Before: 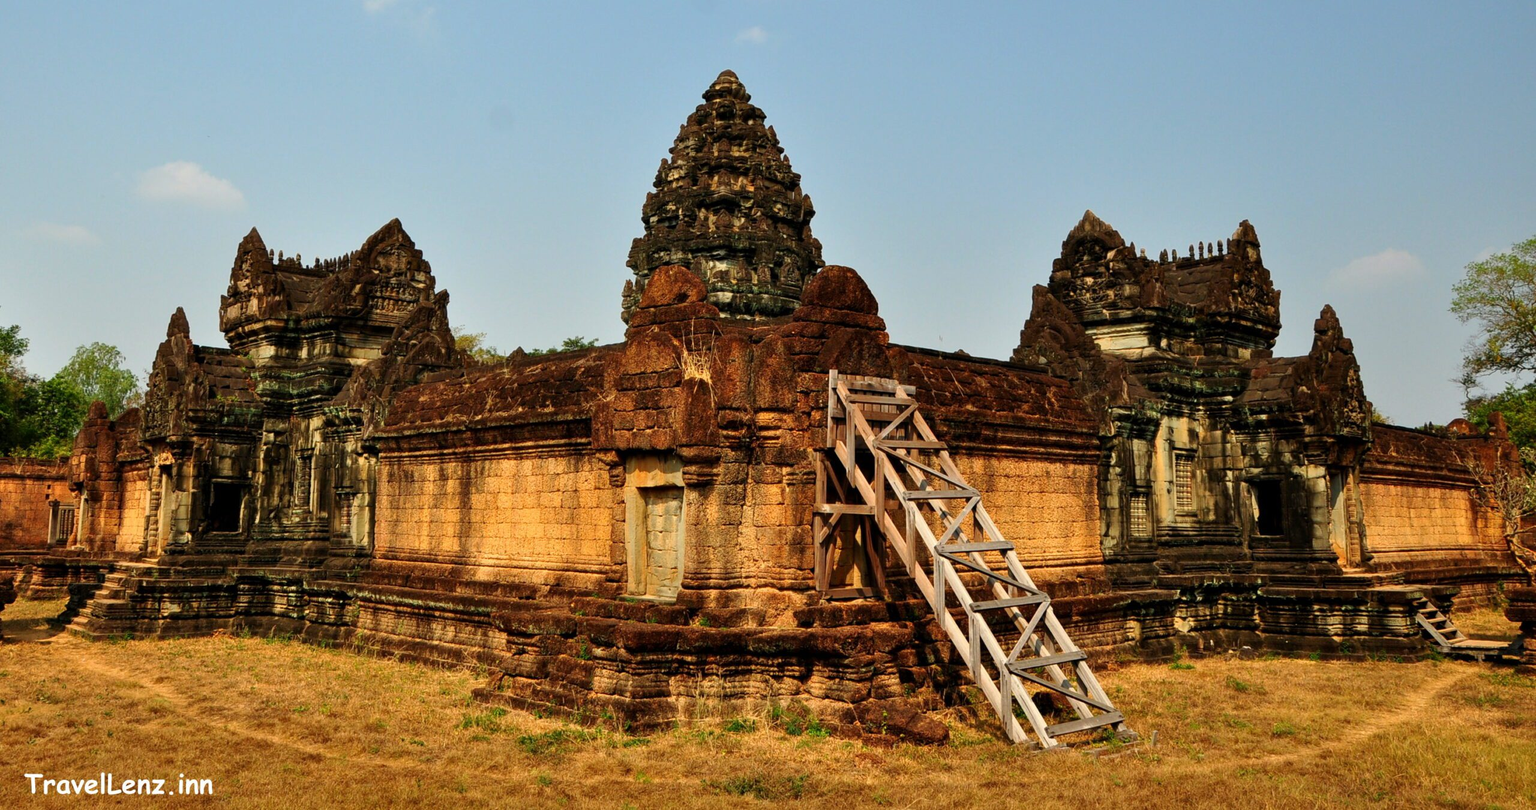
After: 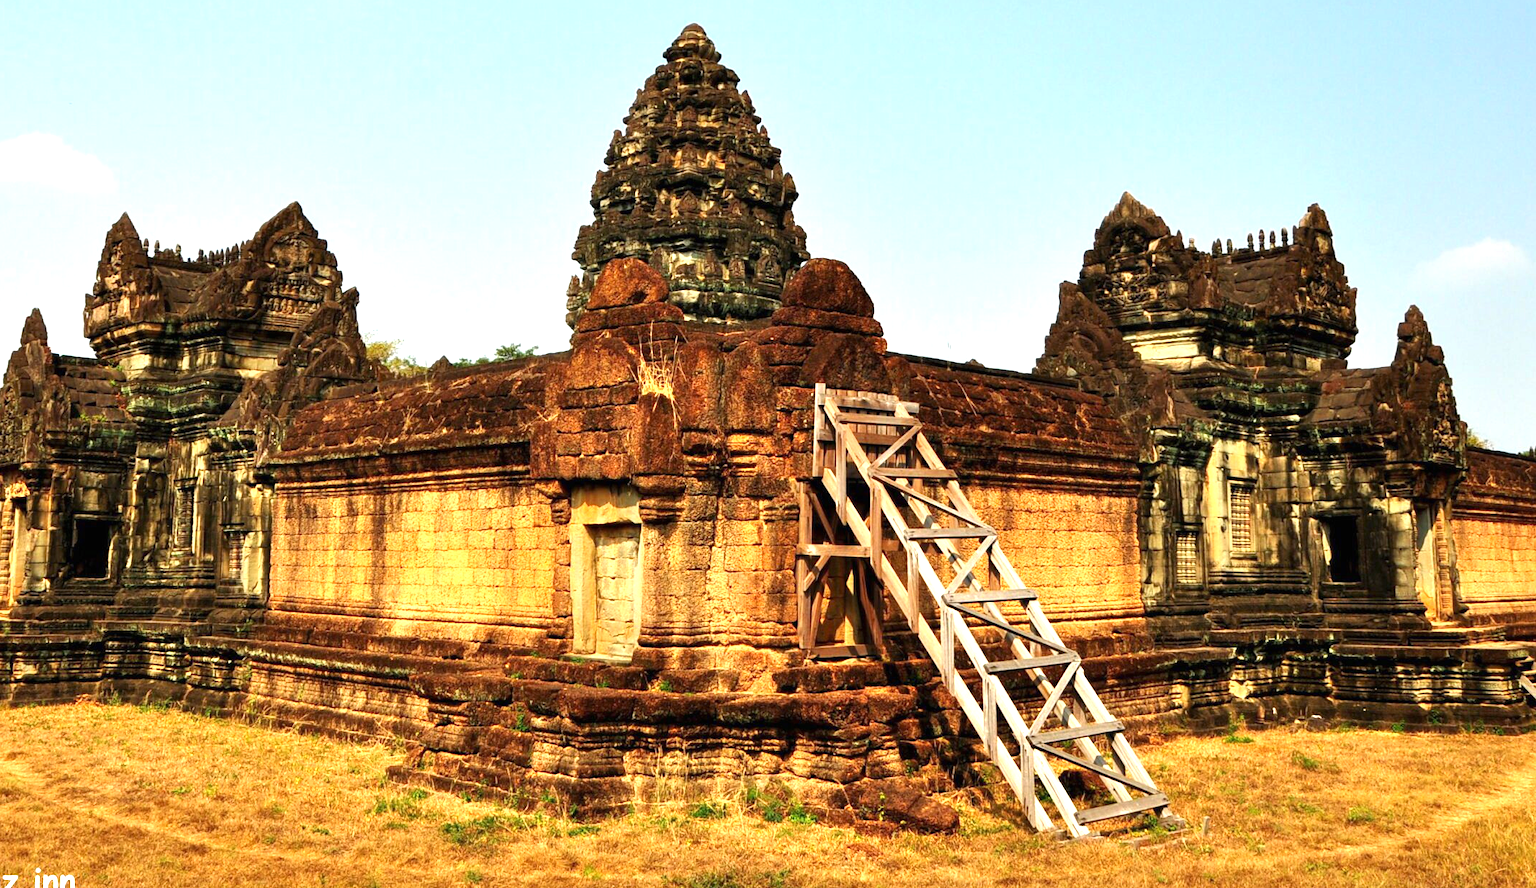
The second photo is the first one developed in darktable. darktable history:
crop: left 9.77%, top 6.261%, right 6.897%, bottom 2.287%
exposure: black level correction 0, exposure 1.095 EV, compensate highlight preservation false
